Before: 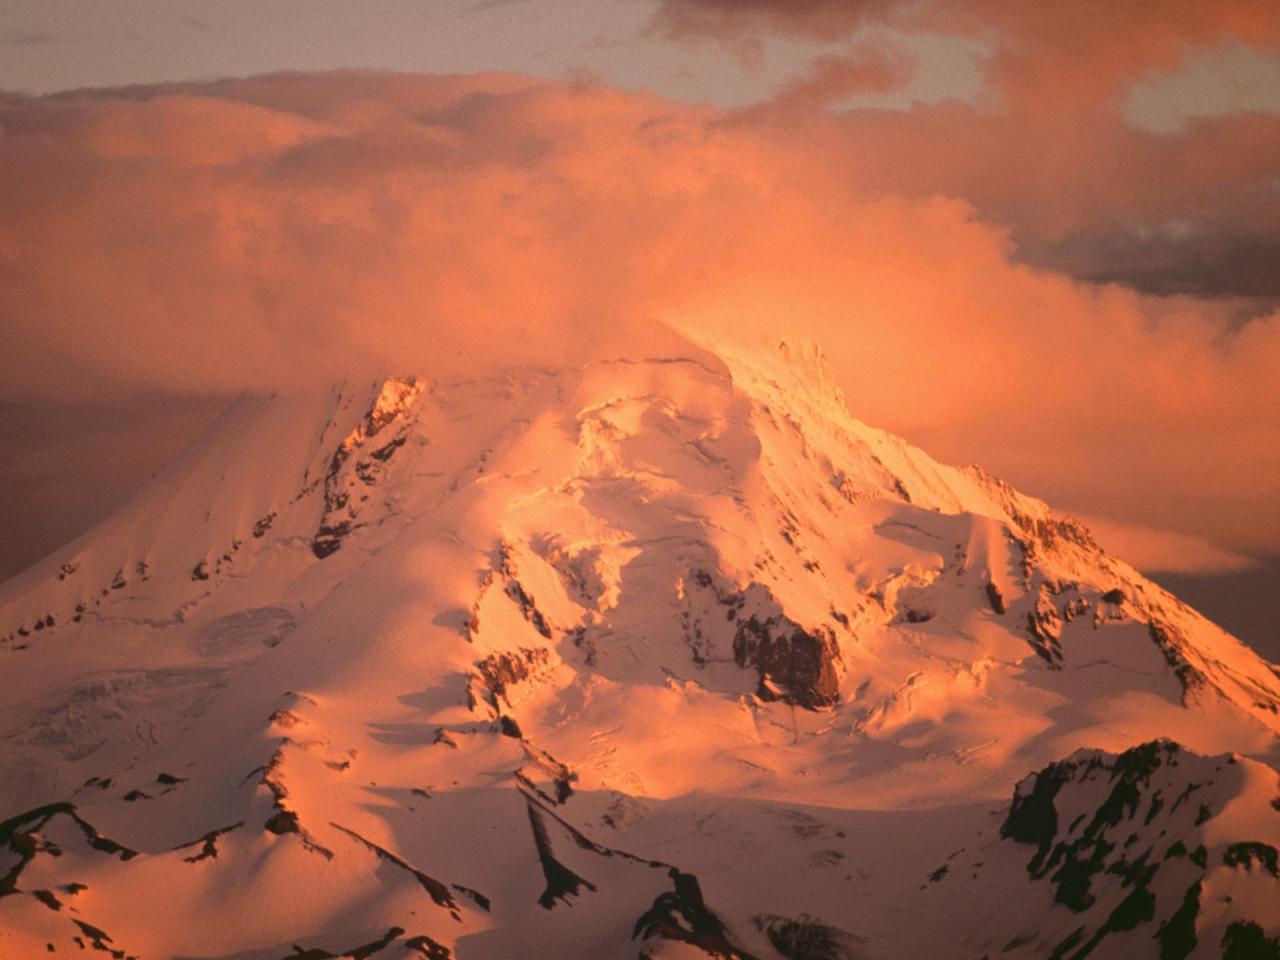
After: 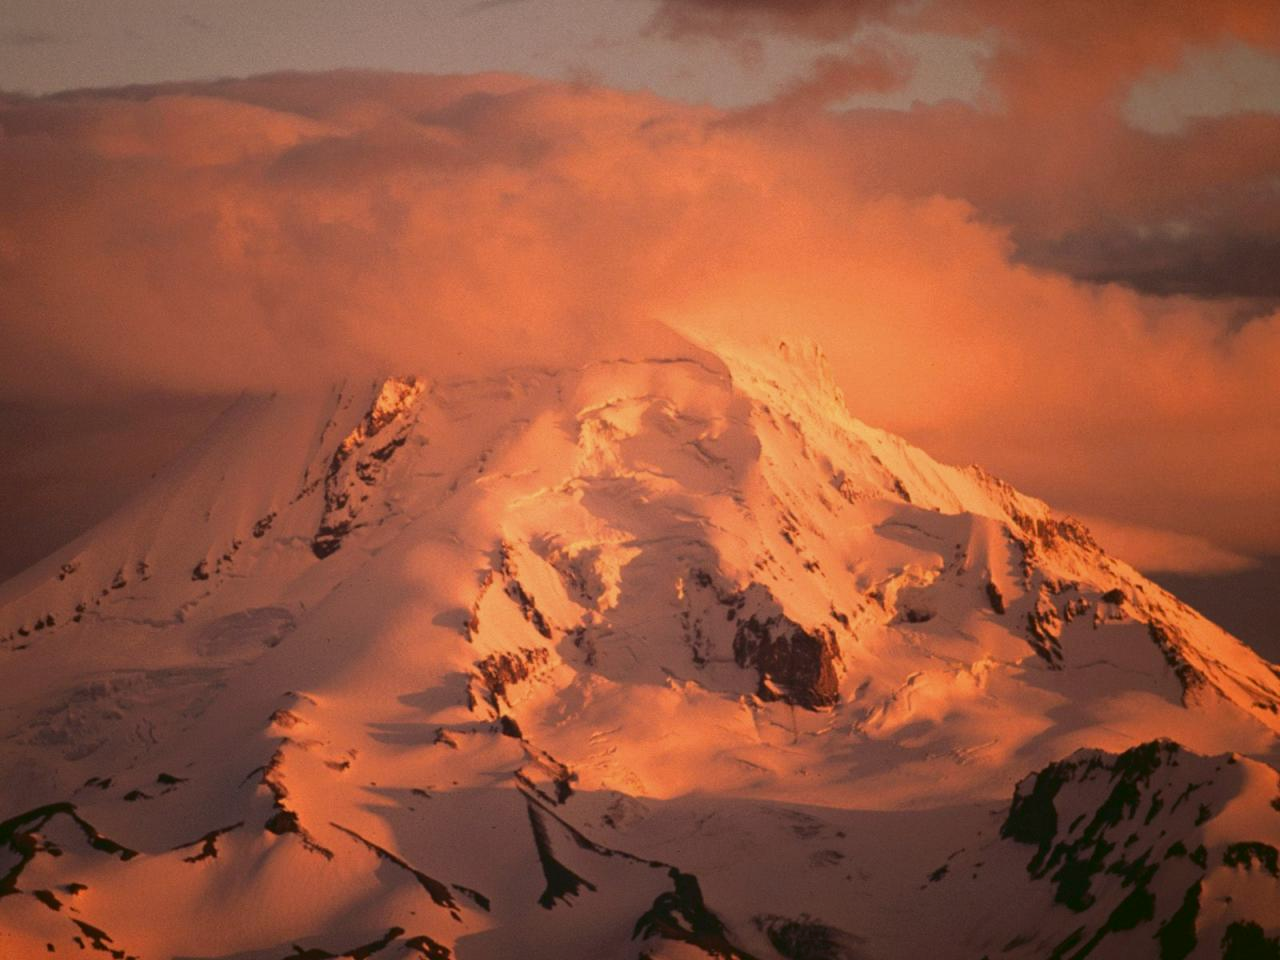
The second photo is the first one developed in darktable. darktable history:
contrast brightness saturation: brightness -0.093
